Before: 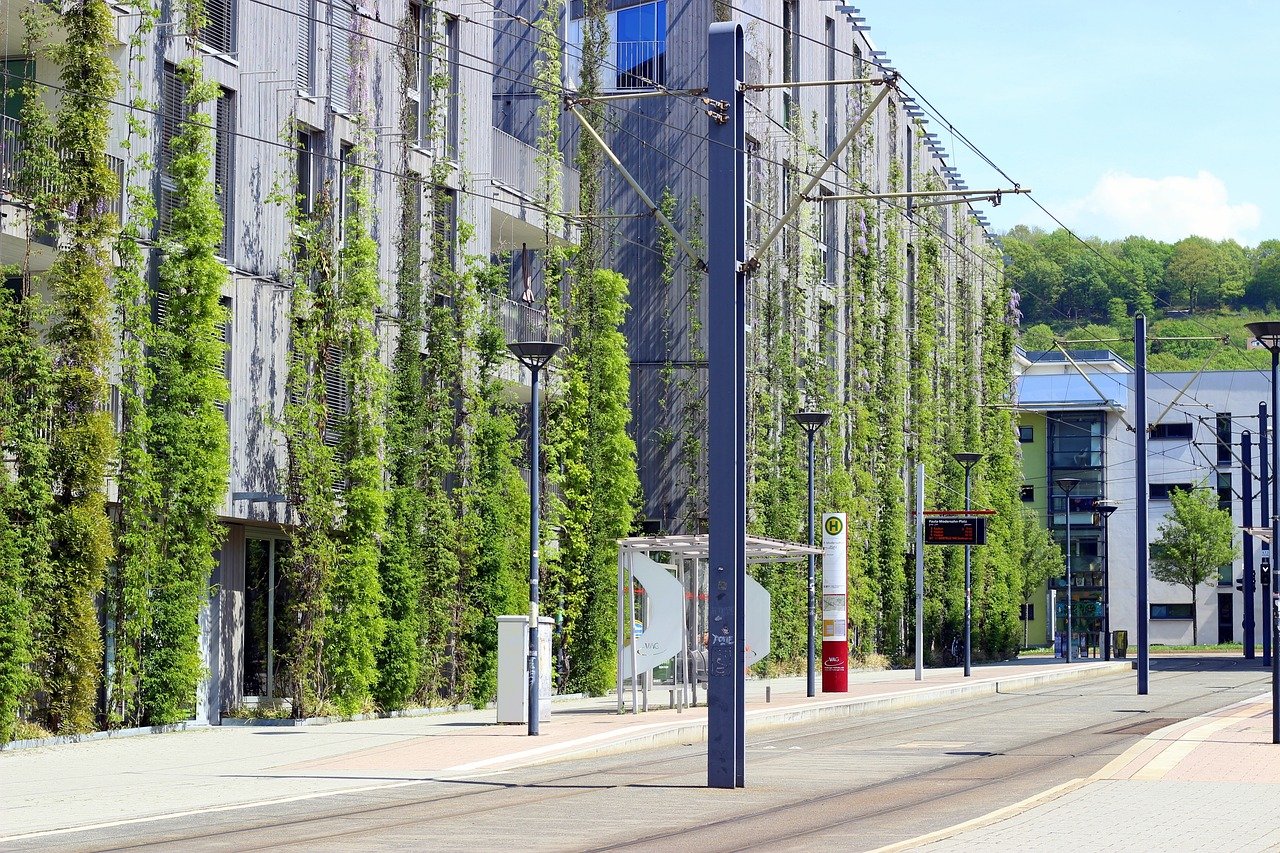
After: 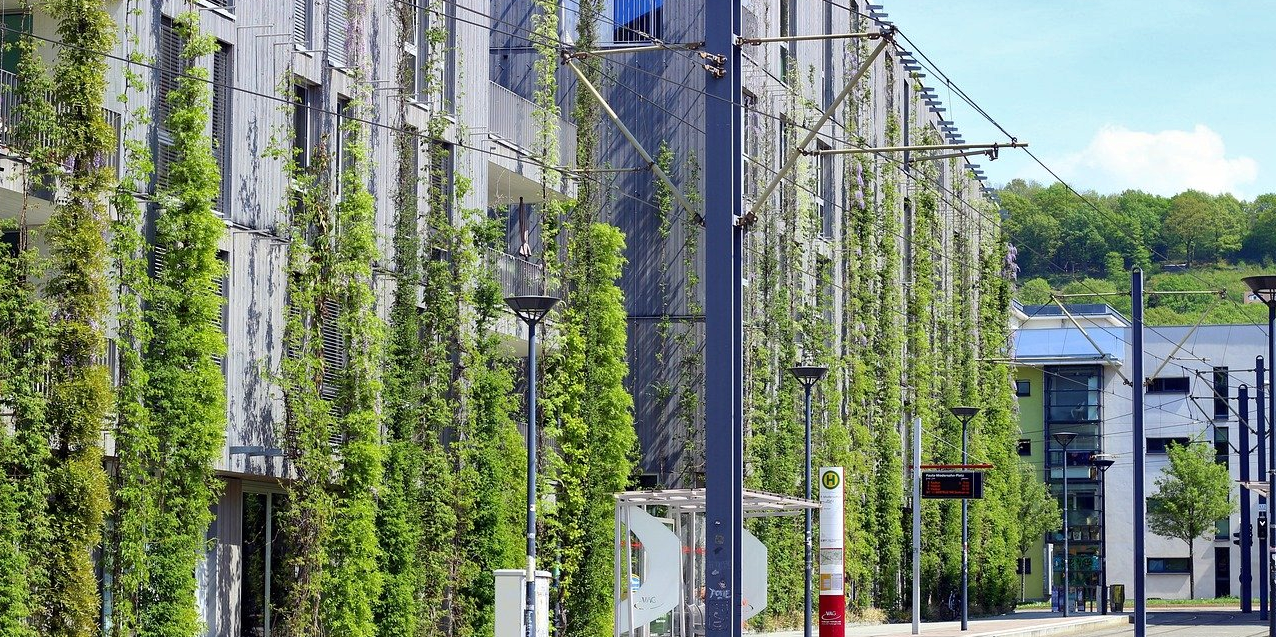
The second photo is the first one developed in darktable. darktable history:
shadows and highlights: soften with gaussian
tone equalizer: mask exposure compensation -0.512 EV
crop: left 0.309%, top 5.504%, bottom 19.813%
